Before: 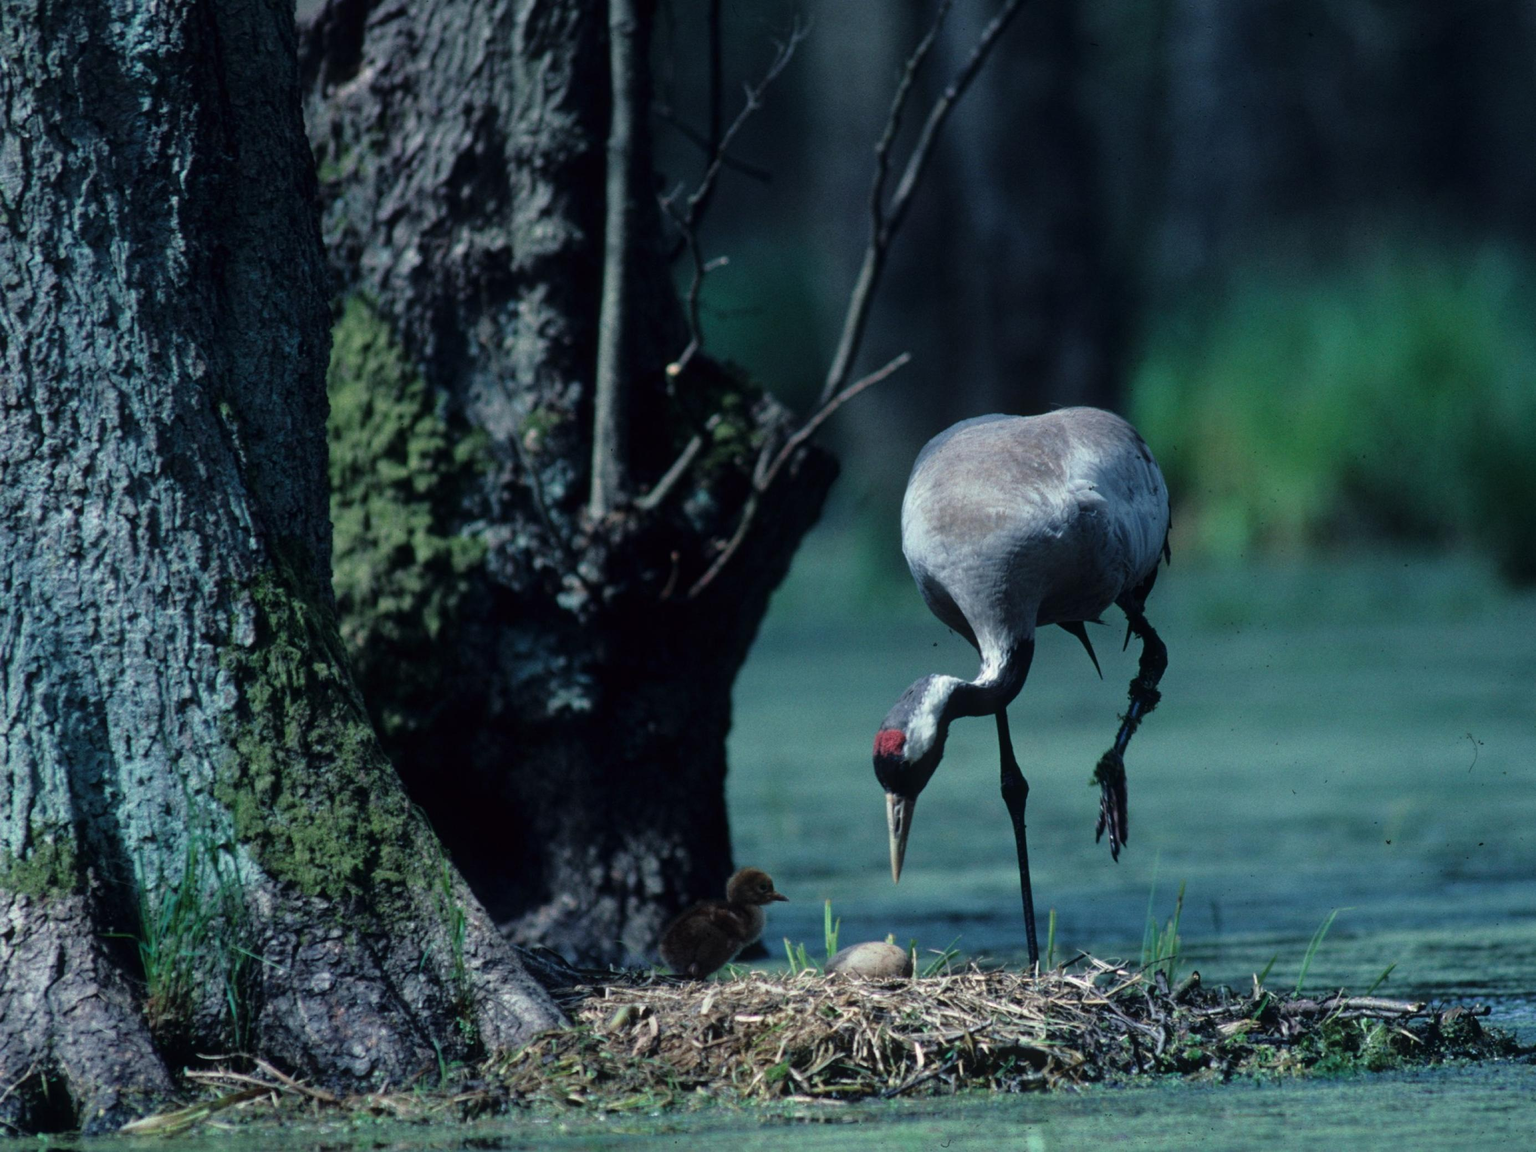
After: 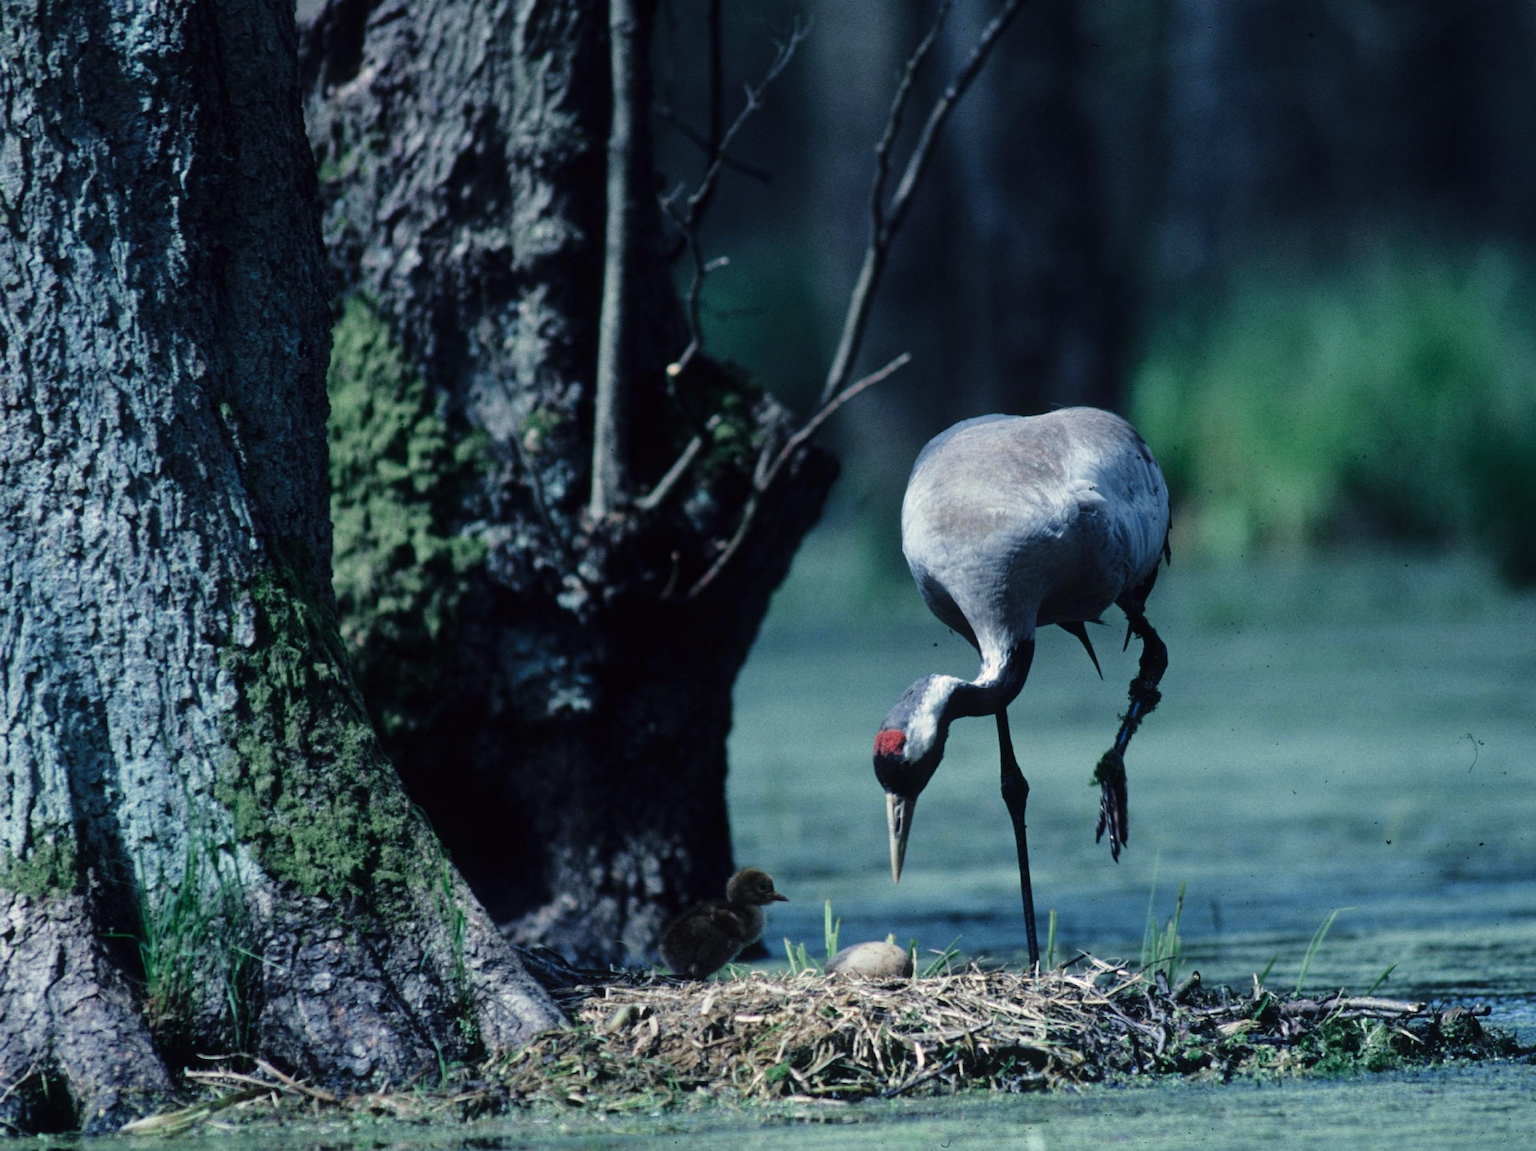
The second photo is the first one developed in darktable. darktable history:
tone curve: curves: ch0 [(0, 0) (0.003, 0.003) (0.011, 0.011) (0.025, 0.025) (0.044, 0.044) (0.069, 0.069) (0.1, 0.099) (0.136, 0.135) (0.177, 0.177) (0.224, 0.224) (0.277, 0.276) (0.335, 0.334) (0.399, 0.397) (0.468, 0.466) (0.543, 0.541) (0.623, 0.621) (0.709, 0.708) (0.801, 0.8) (0.898, 0.897) (1, 1)], preserve colors none
color look up table: target L [96.44, 97.3, 95.05, 94.81, 93.52, 91.33, 92.34, 77.79, 67.18, 65.08, 61.24, 44.3, 27.56, 200, 87.86, 85.73, 81.46, 75.08, 77.79, 73.07, 66.26, 55.79, 58.33, 50.93, 47.53, 43.72, 43.74, 33.35, 4.109, 0.258, 89.64, 71.58, 66.34, 62.27, 59.3, 57.87, 53.36, 47.55, 39.57, 32.79, 23.91, 16.52, 7.197, 96.07, 94.78, 82.65, 71.45, 52.56, 18.41], target a [-14.18, -4.685, -6.871, -19.89, -24.62, -42.63, -19.34, -34.85, -21.86, -56.21, -19.33, -40.39, -30.25, 0, -0.569, 6.732, 19.45, 33.76, 3.504, 30.46, 54.58, 74.21, 1.239, 76.5, 19.91, 48.11, 7.451, 49.39, 0.293, -0.104, 16.48, 46.1, 11.53, 75.95, 31.06, 12.08, 60.02, 60.25, 46.43, 65.49, 13.72, 34.08, 22.39, -0.359, -20.23, -24.17, -6.534, -12.75, -14.98], target b [32.16, 2.045, 23.38, 16.03, 9.941, 22.26, 4.735, 44.82, -0.773, 35.58, 25.57, 22.22, 30.7, 0, 14.85, 64.34, 37.9, 18.38, 1.829, 67.45, 7.278, 68.99, 57.87, 35.19, 36.95, 51.78, 2.818, 26.07, 4.894, 0.38, -12.08, -39.6, -33.65, -34.37, -13.2, -63.24, -31.78, -2.639, -9.878, -90.05, -41.95, -66.11, -18.65, -2.78, -6.175, -20.89, -42.31, -39.46, -6.608], num patches 49
